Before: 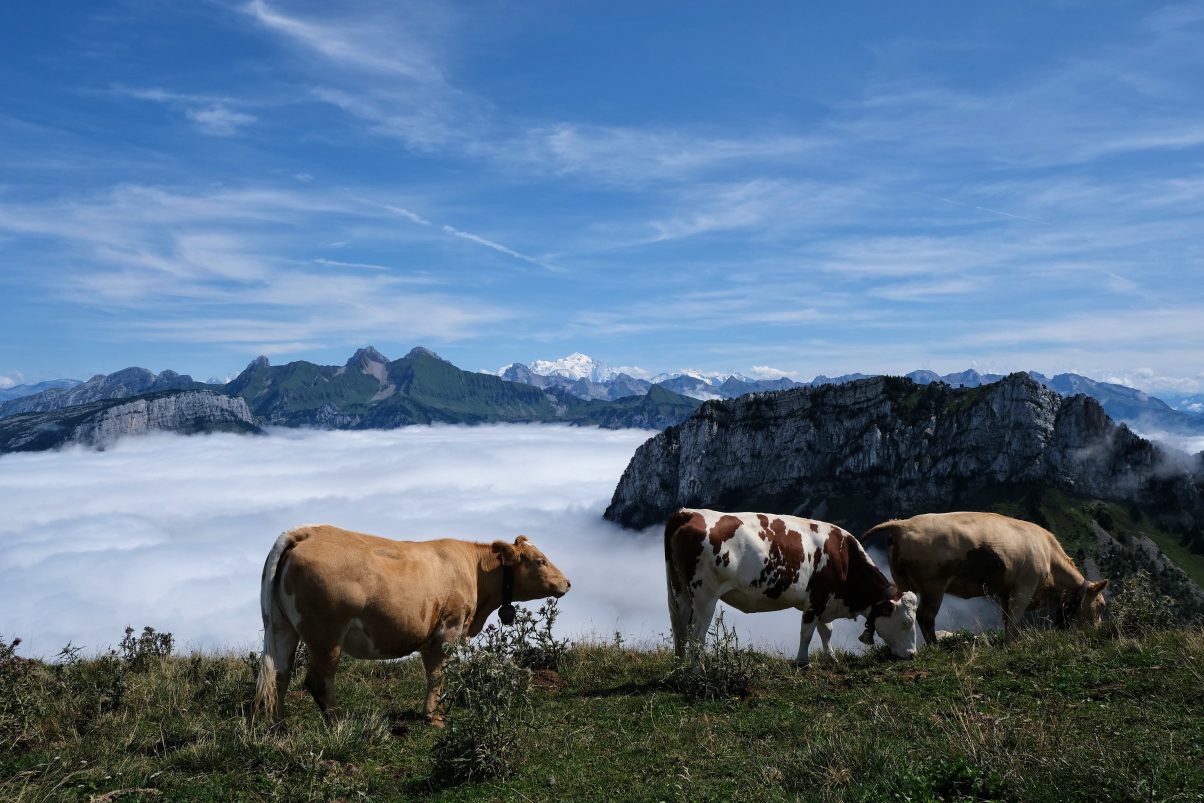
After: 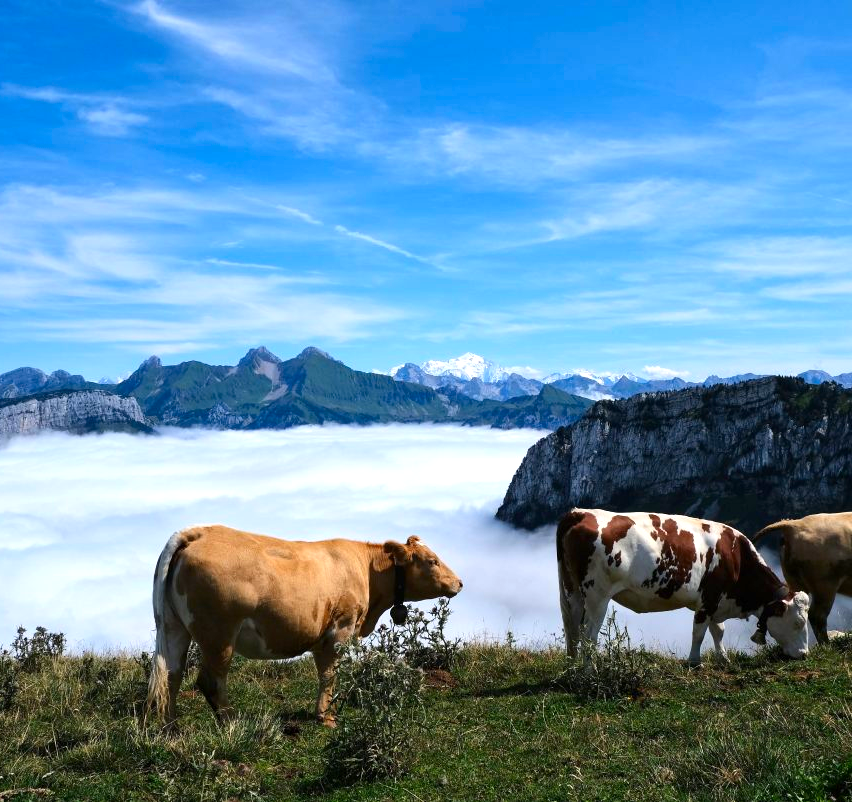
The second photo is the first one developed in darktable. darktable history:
crop and rotate: left 9.061%, right 20.142%
contrast brightness saturation: contrast 0.09, saturation 0.28
exposure: exposure 0.6 EV, compensate highlight preservation false
